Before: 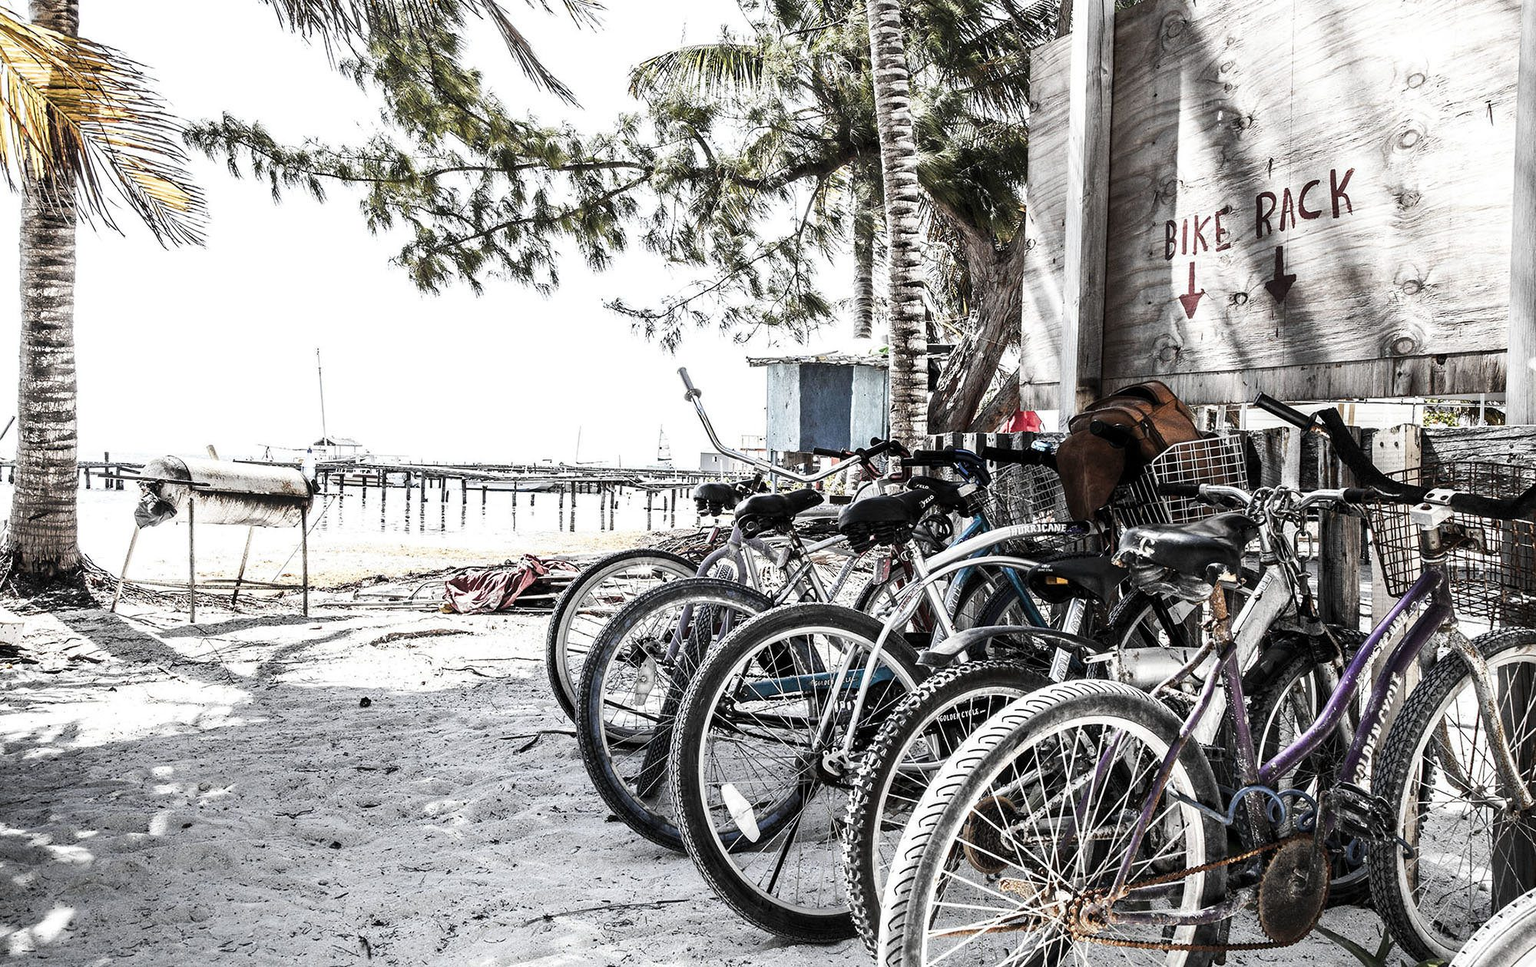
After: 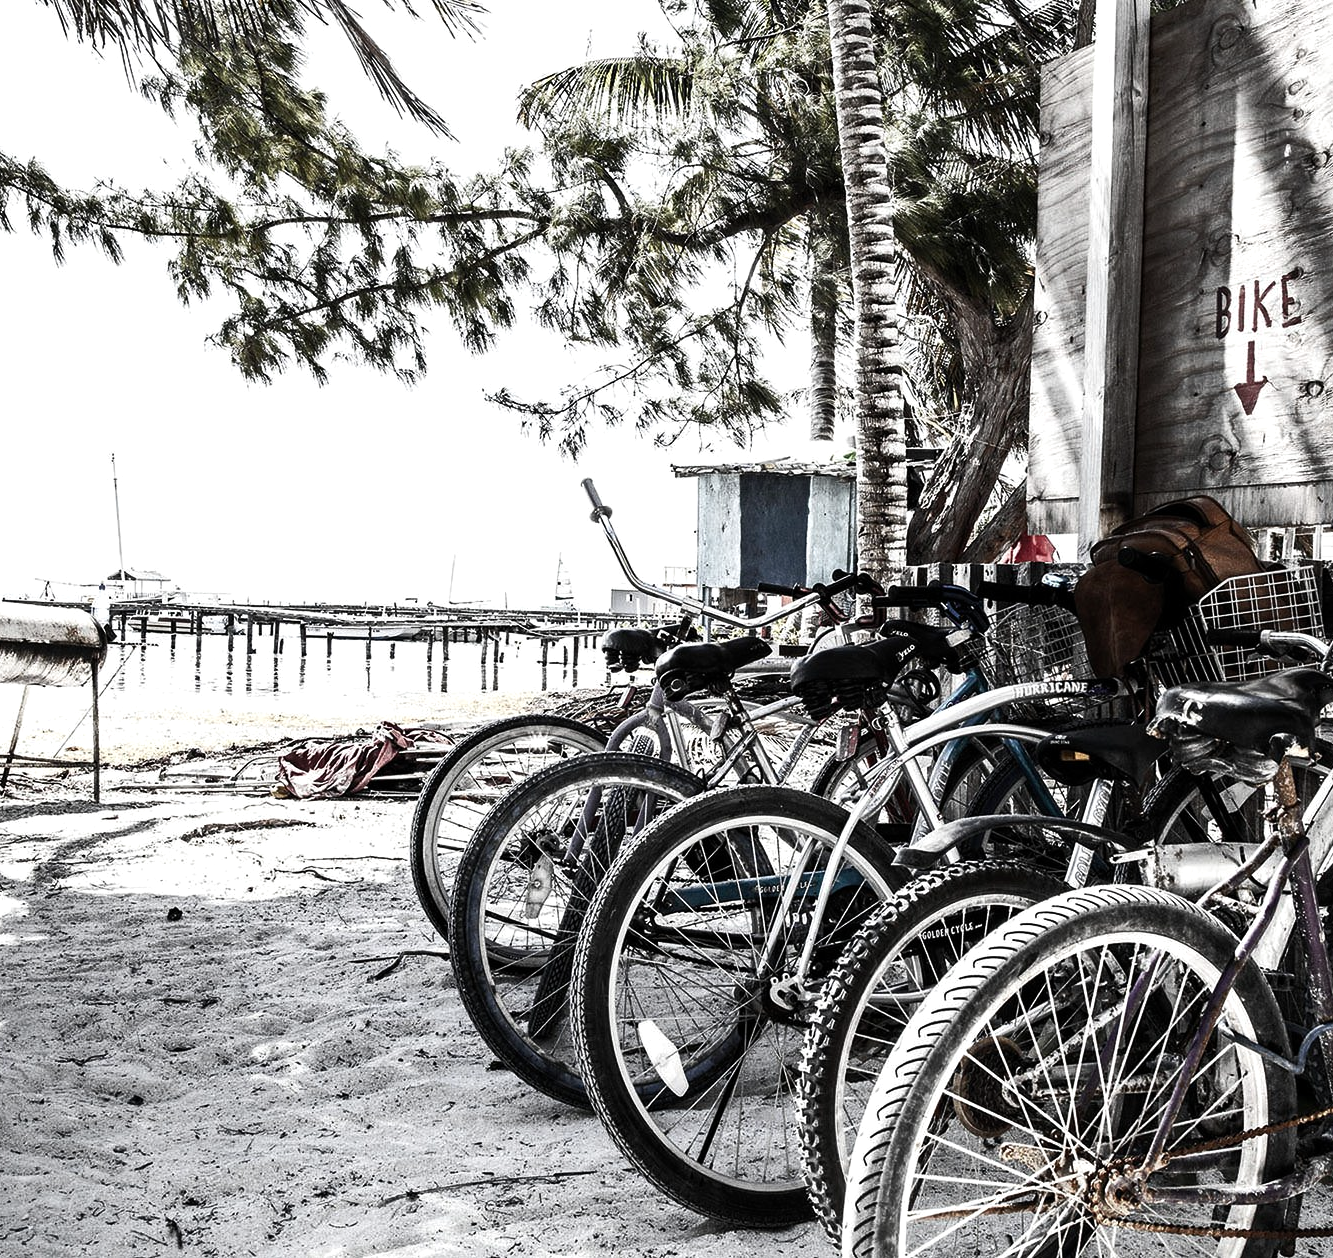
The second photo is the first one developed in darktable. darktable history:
color balance rgb: perceptual saturation grading › highlights -31.88%, perceptual saturation grading › mid-tones 5.8%, perceptual saturation grading › shadows 18.12%, perceptual brilliance grading › highlights 3.62%, perceptual brilliance grading › mid-tones -18.12%, perceptual brilliance grading › shadows -41.3%
crop and rotate: left 15.055%, right 18.278%
